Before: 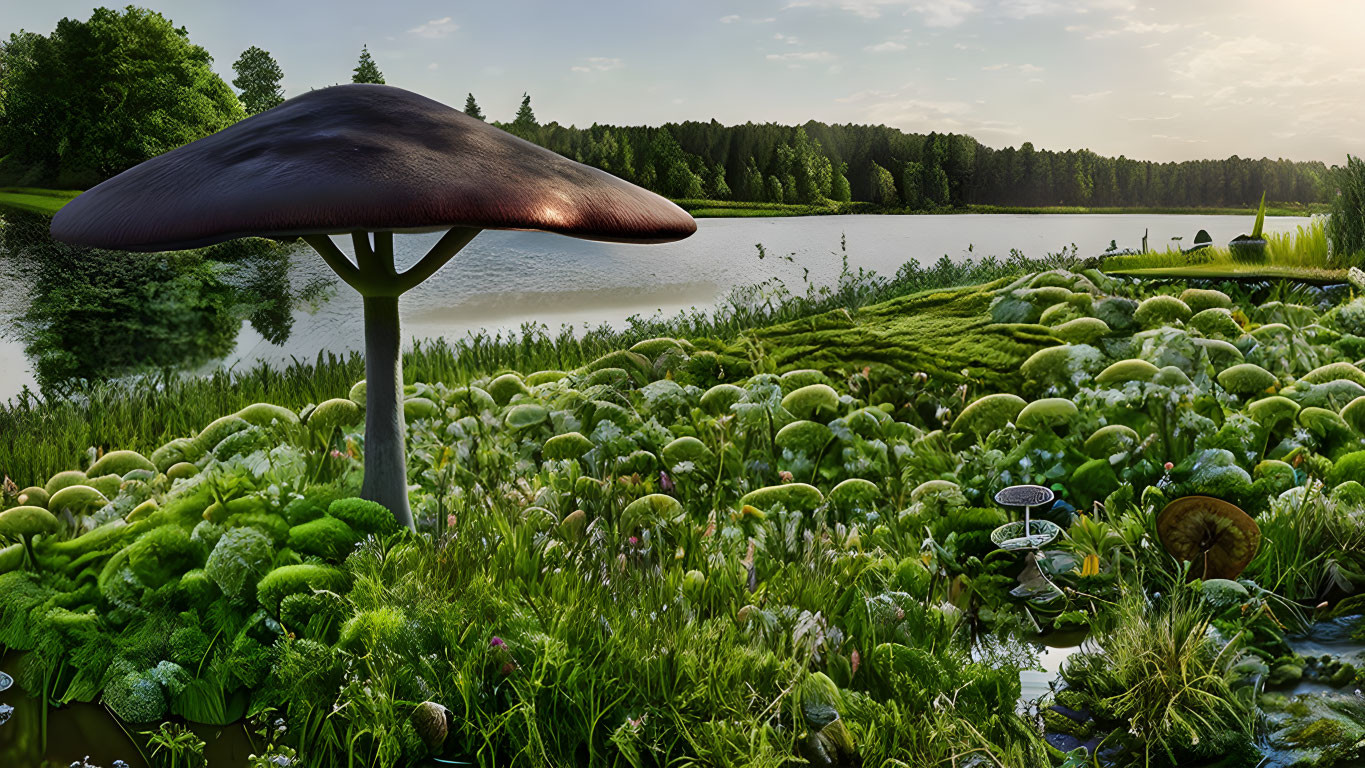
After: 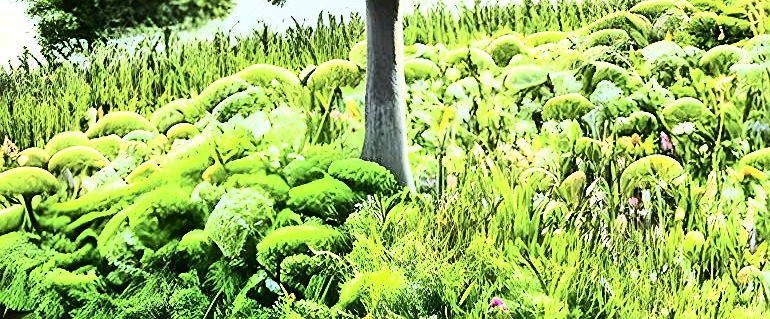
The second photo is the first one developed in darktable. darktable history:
crop: top 44.176%, right 43.518%, bottom 12.993%
exposure: black level correction 0, exposure 0.867 EV, compensate highlight preservation false
sharpen: on, module defaults
tone curve: curves: ch0 [(0, 0) (0.003, 0.003) (0.011, 0.009) (0.025, 0.022) (0.044, 0.037) (0.069, 0.051) (0.1, 0.079) (0.136, 0.114) (0.177, 0.152) (0.224, 0.212) (0.277, 0.281) (0.335, 0.358) (0.399, 0.459) (0.468, 0.573) (0.543, 0.684) (0.623, 0.779) (0.709, 0.866) (0.801, 0.949) (0.898, 0.98) (1, 1)], color space Lab, independent channels, preserve colors none
tone equalizer: -7 EV 0.154 EV, -6 EV 0.59 EV, -5 EV 1.14 EV, -4 EV 1.36 EV, -3 EV 1.15 EV, -2 EV 0.6 EV, -1 EV 0.163 EV, edges refinement/feathering 500, mask exposure compensation -1.57 EV, preserve details no
